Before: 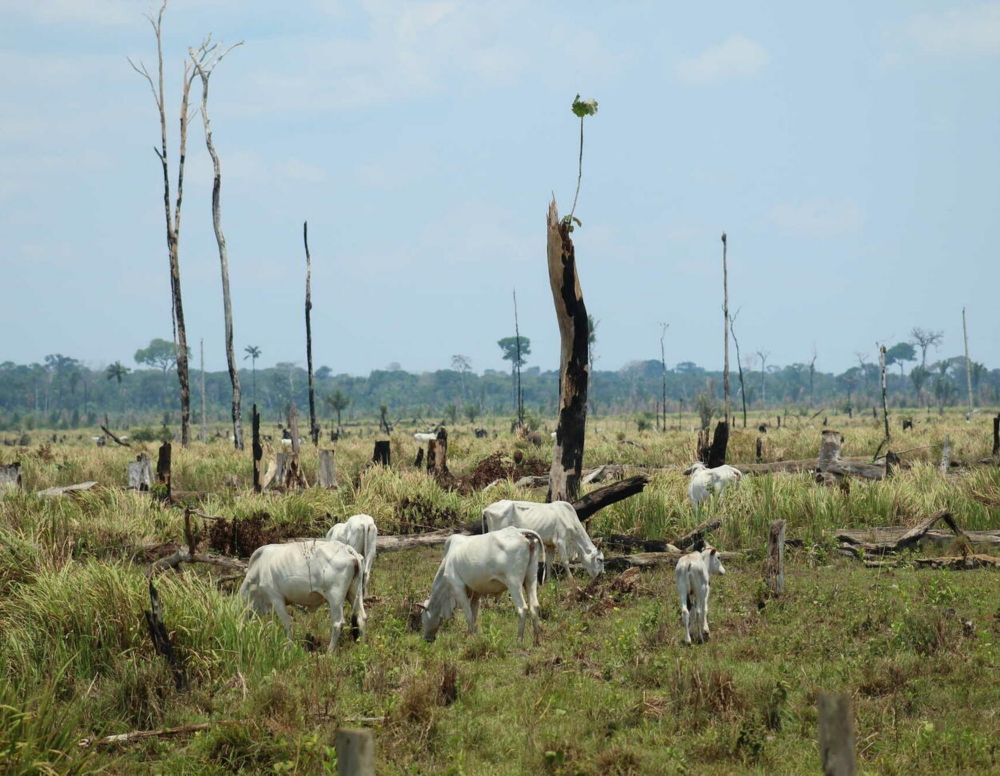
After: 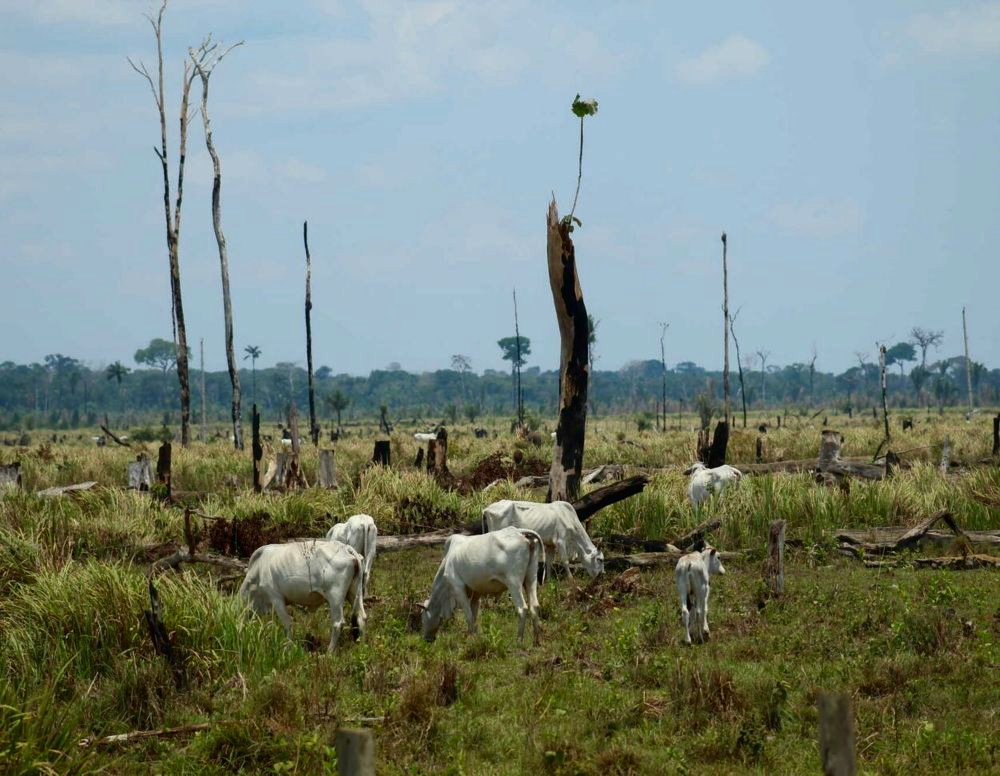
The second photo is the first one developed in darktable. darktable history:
contrast brightness saturation: brightness -0.2, saturation 0.08
shadows and highlights: shadows 30.86, highlights 0, soften with gaussian
